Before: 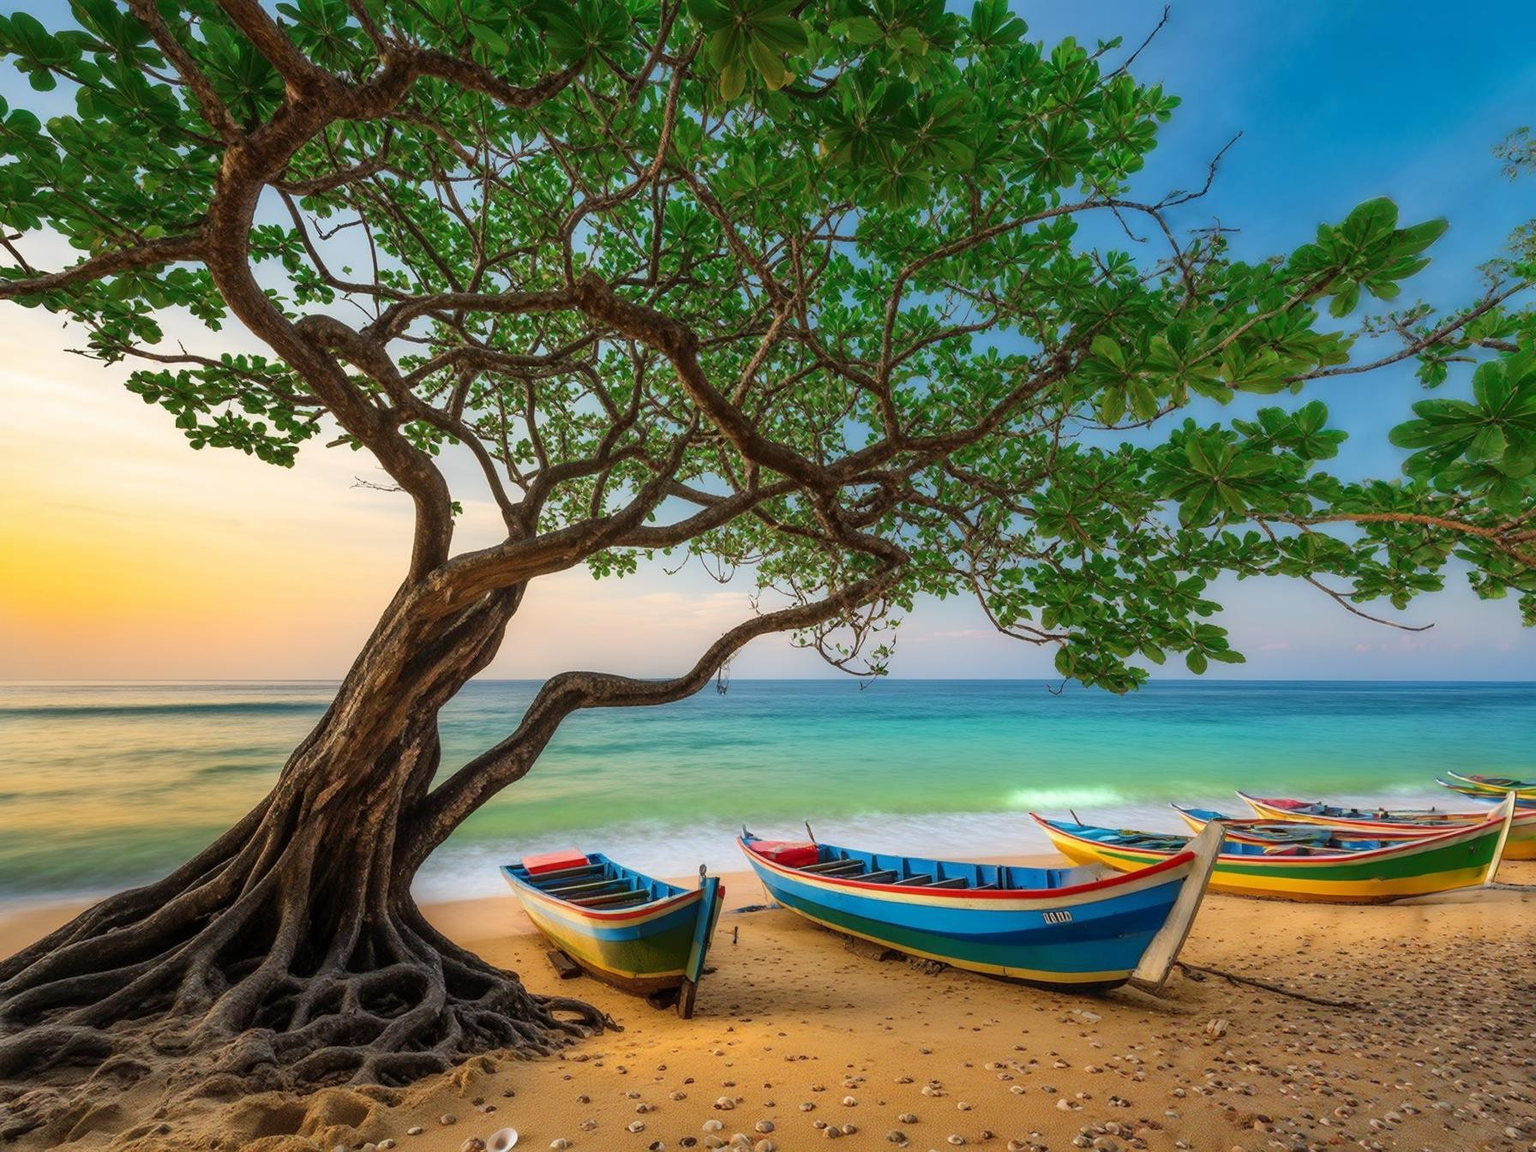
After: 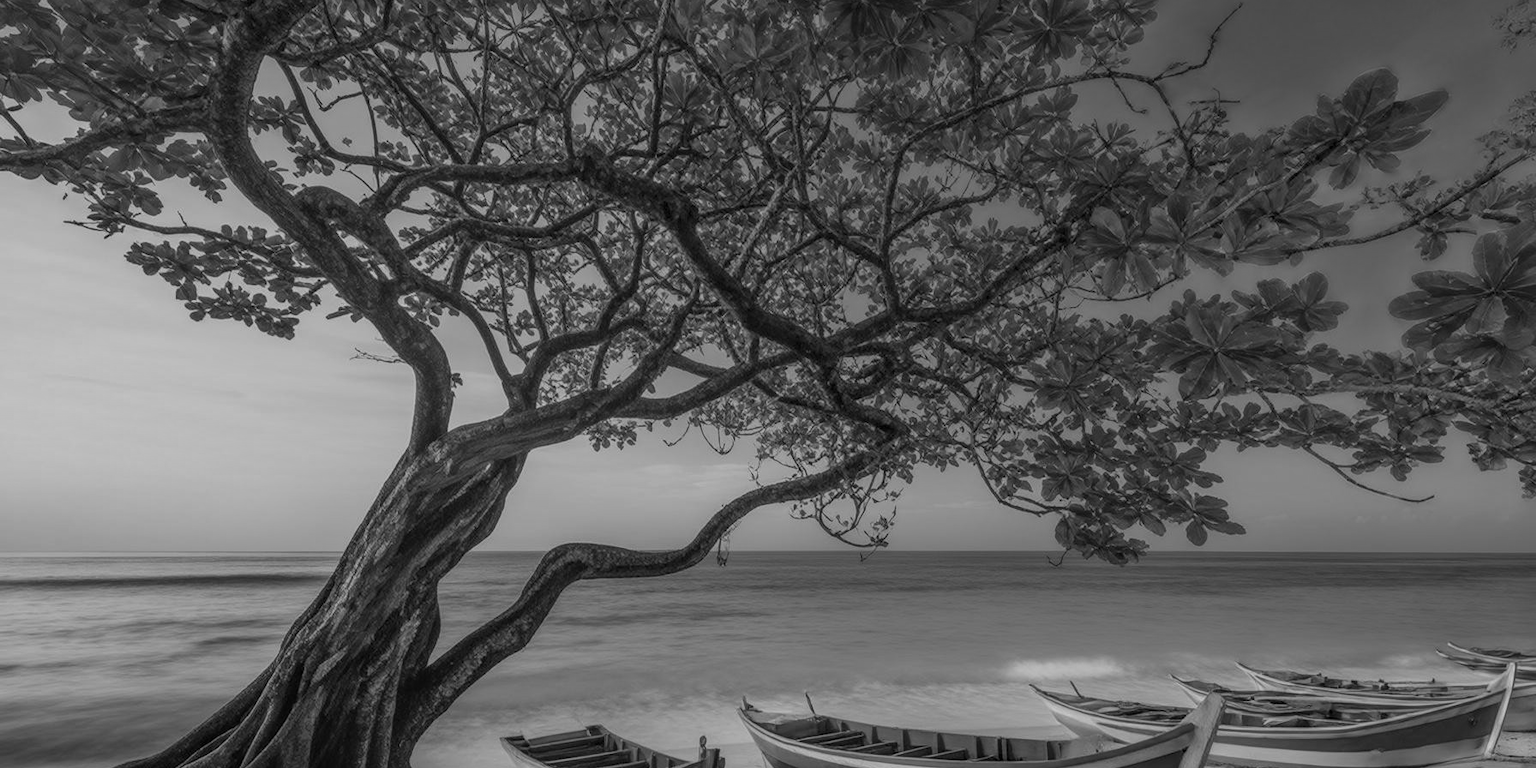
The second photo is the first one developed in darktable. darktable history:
crop: top 11.166%, bottom 22.168%
local contrast: highlights 0%, shadows 0%, detail 133%
monochrome: a 79.32, b 81.83, size 1.1
